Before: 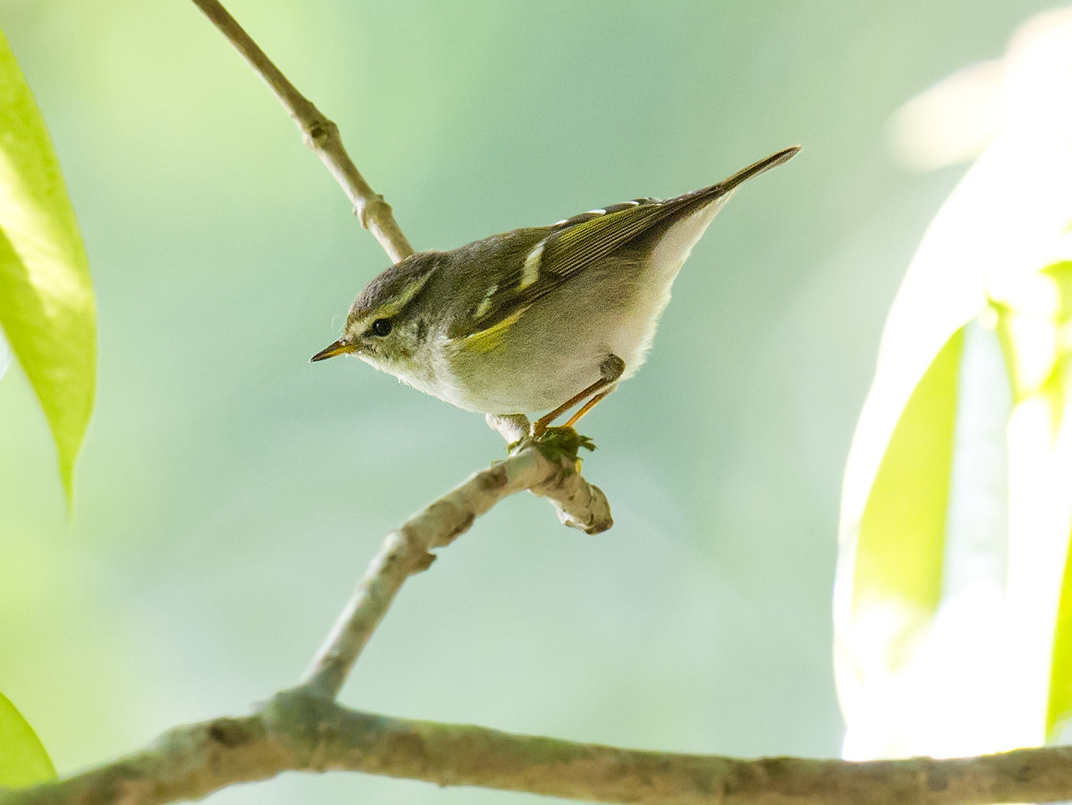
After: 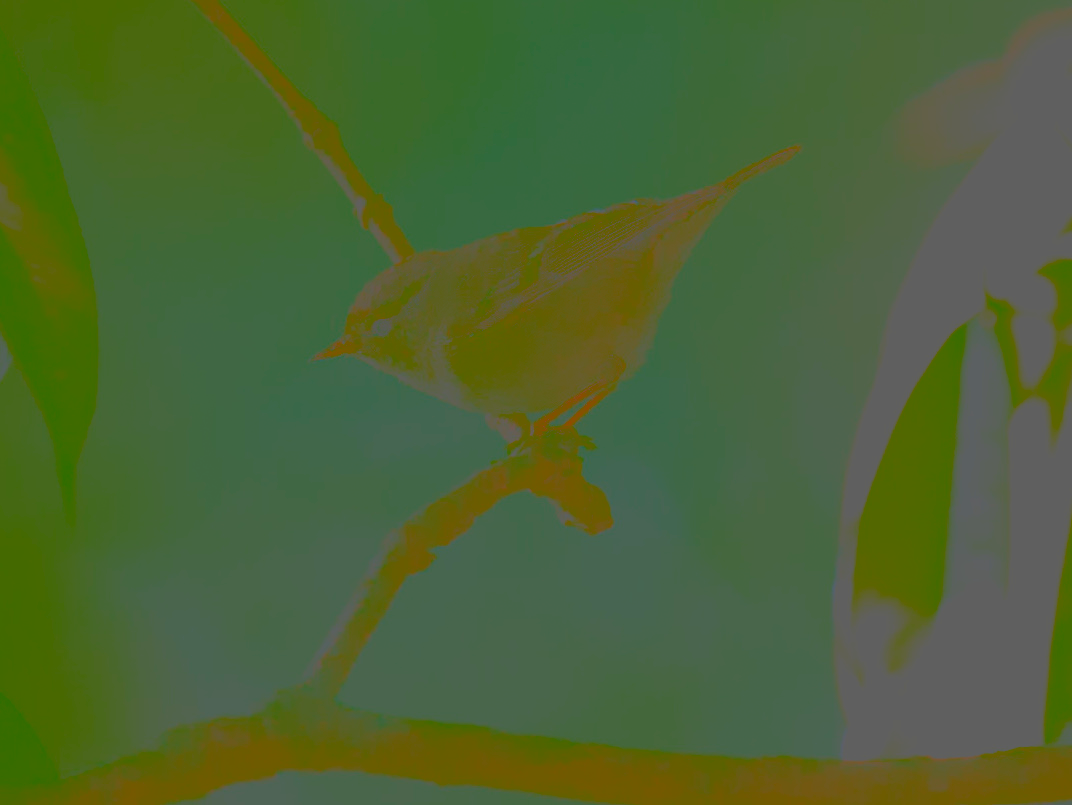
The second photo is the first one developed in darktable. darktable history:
contrast brightness saturation: contrast -0.976, brightness -0.167, saturation 0.736
exposure: black level correction 0, exposure -0.732 EV, compensate exposure bias true, compensate highlight preservation false
